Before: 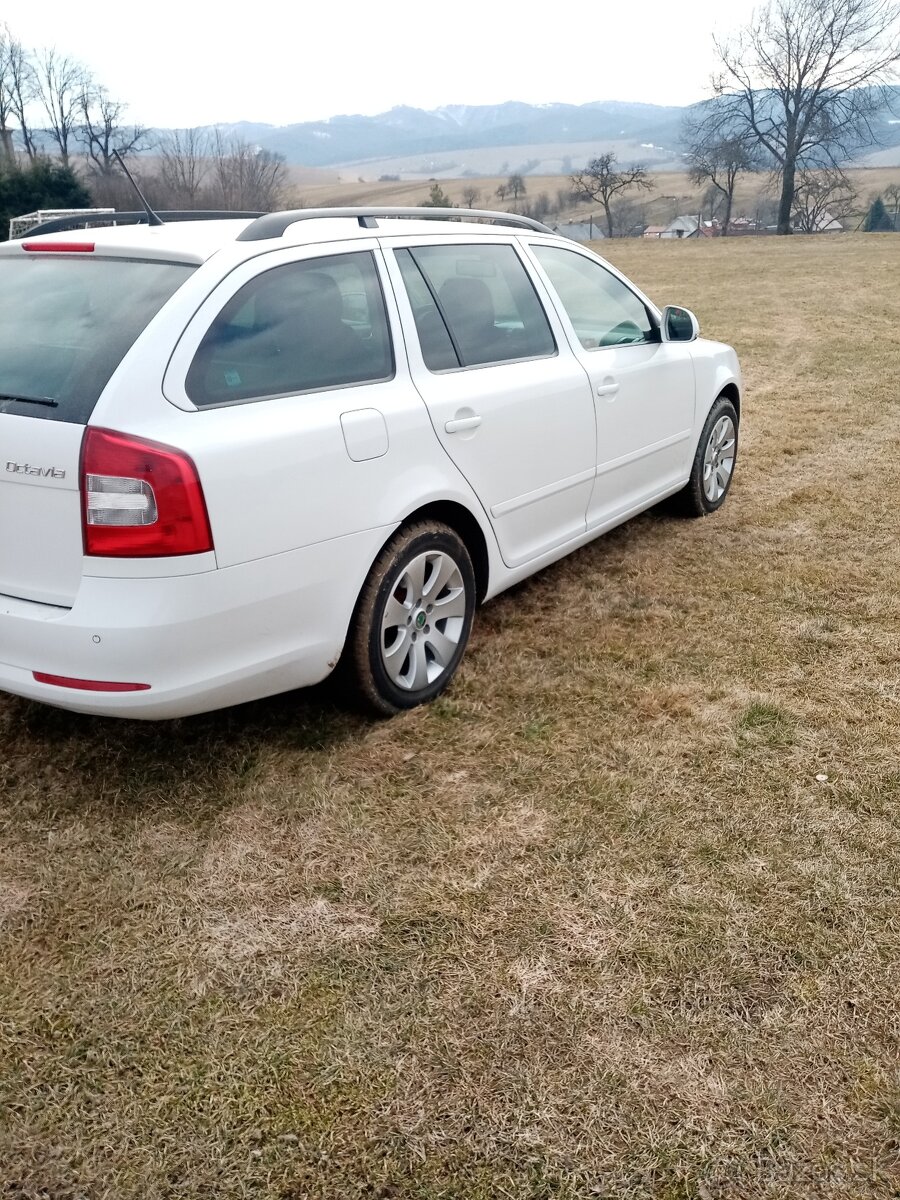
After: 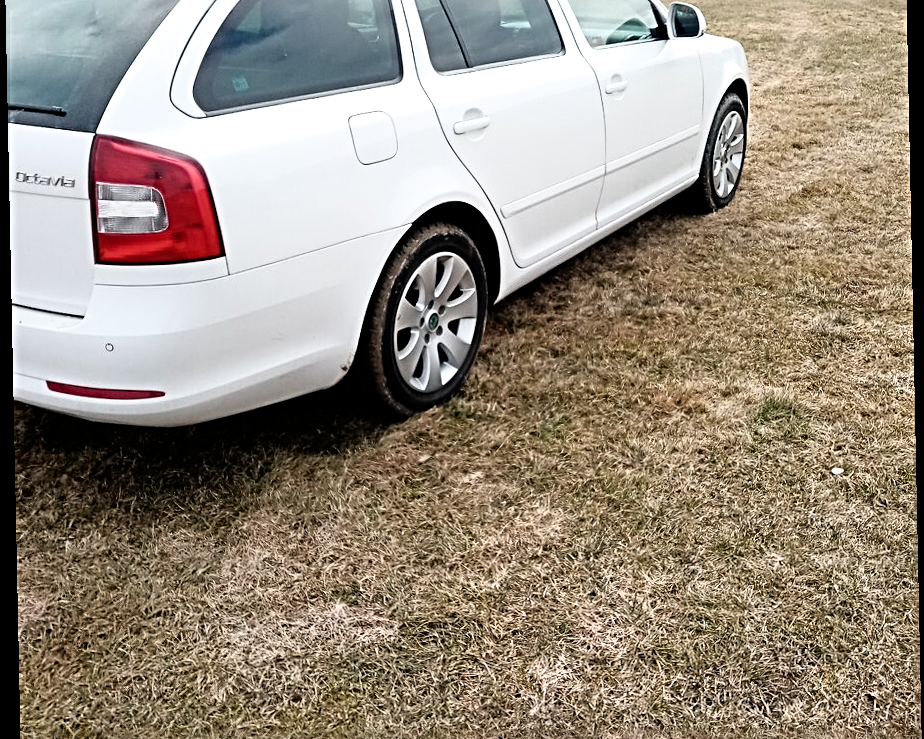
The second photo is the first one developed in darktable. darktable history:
exposure: compensate highlight preservation false
filmic rgb: white relative exposure 2.34 EV, hardness 6.59
crop and rotate: top 25.357%, bottom 13.942%
rotate and perspective: rotation -1.17°, automatic cropping off
sharpen: radius 4
